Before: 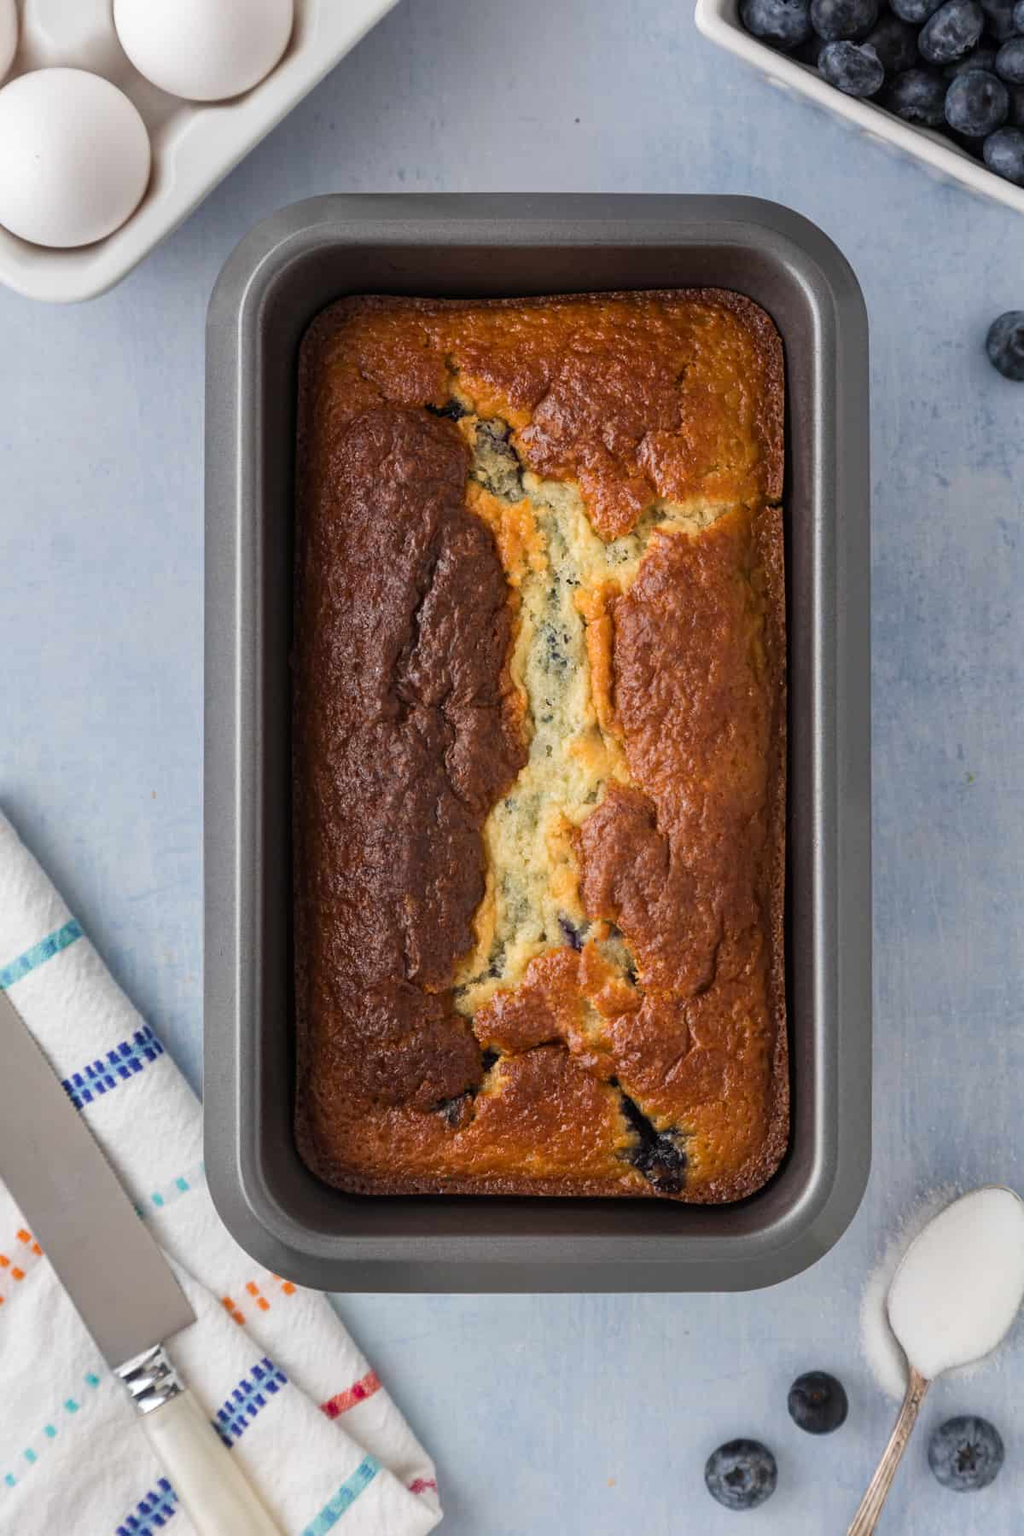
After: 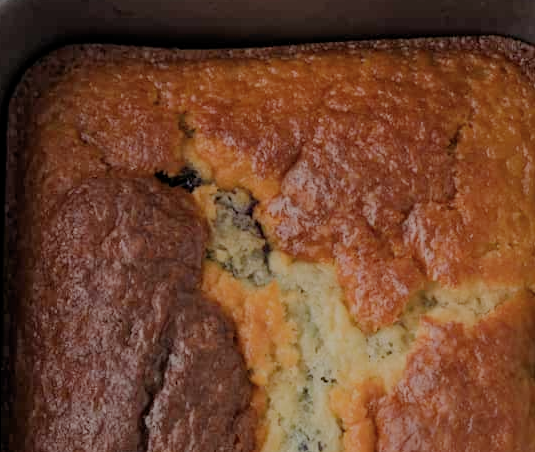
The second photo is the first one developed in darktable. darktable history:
filmic rgb: middle gray luminance 2.59%, black relative exposure -9.86 EV, white relative exposure 7.01 EV, threshold 3.03 EV, dynamic range scaling 9.63%, target black luminance 0%, hardness 3.17, latitude 44.08%, contrast 0.683, highlights saturation mix 5.93%, shadows ↔ highlights balance 13.59%, enable highlight reconstruction true
crop: left 28.619%, top 16.818%, right 26.766%, bottom 58.034%
exposure: exposure -0.06 EV, compensate highlight preservation false
